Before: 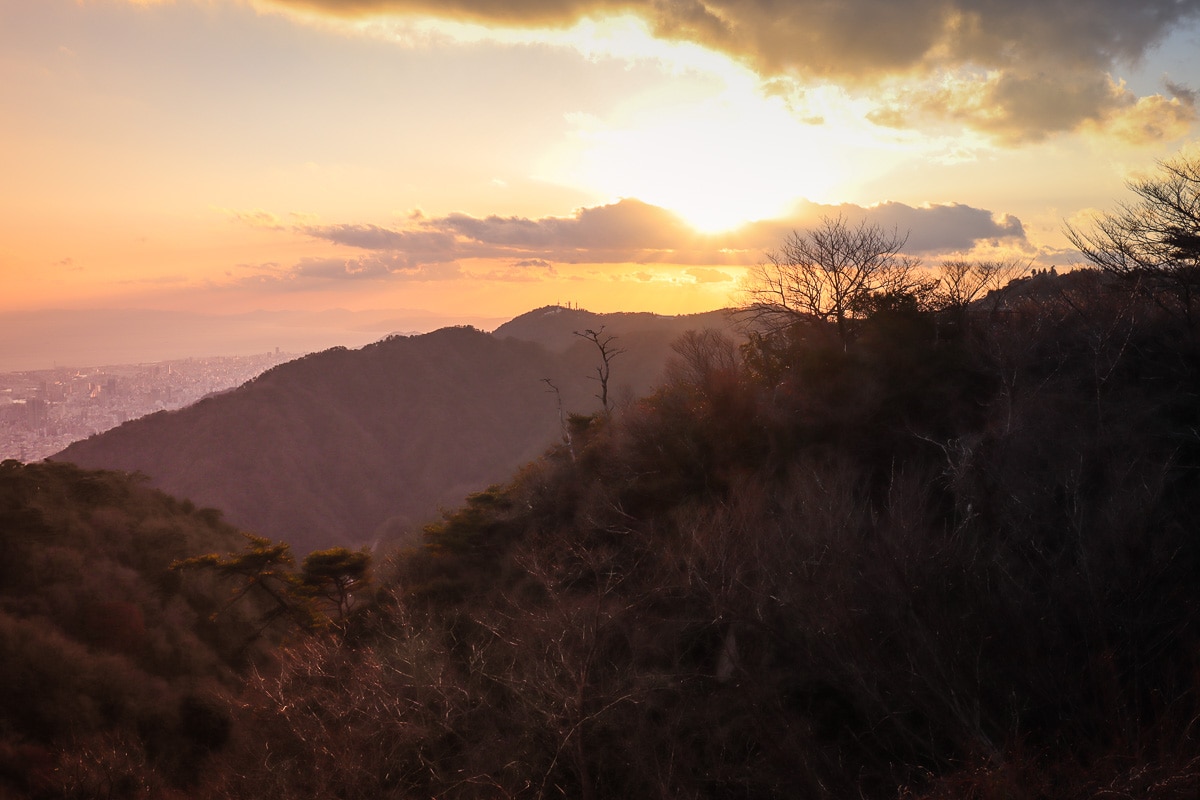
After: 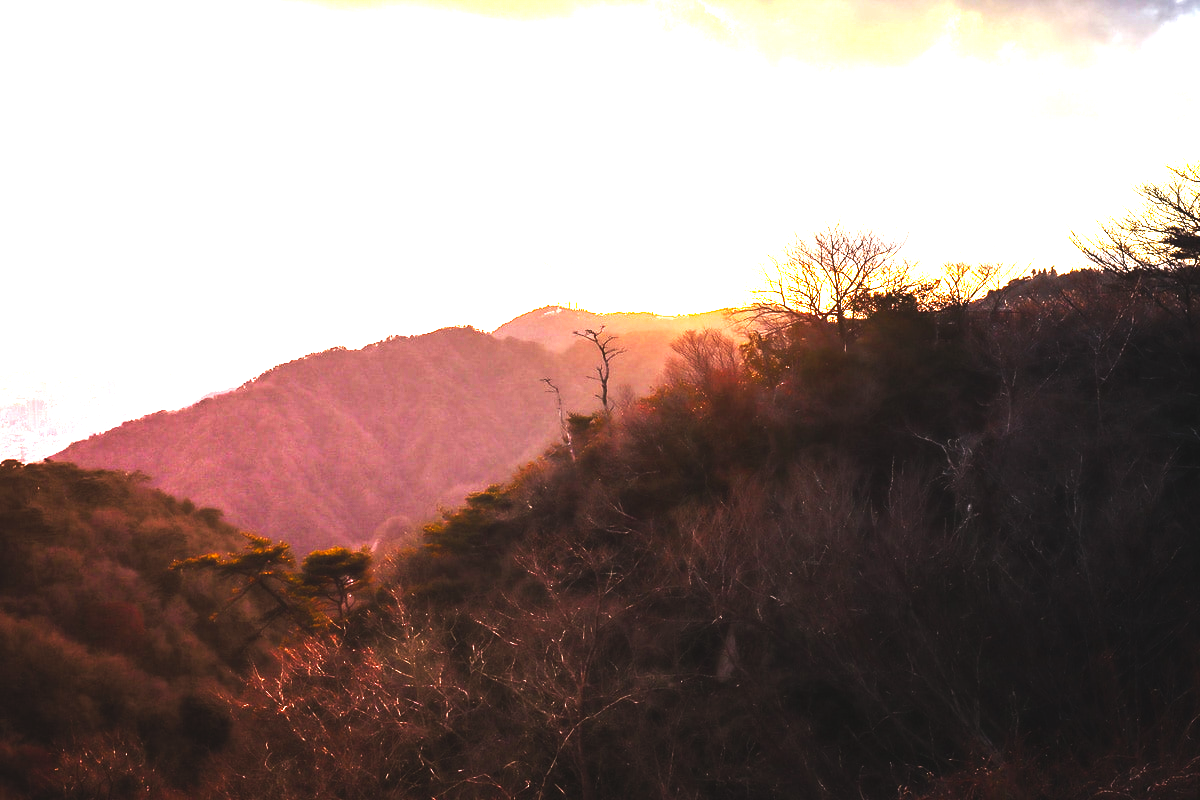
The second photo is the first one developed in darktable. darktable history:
base curve: curves: ch0 [(0, 0.007) (0.028, 0.063) (0.121, 0.311) (0.46, 0.743) (0.859, 0.957) (1, 1)], preserve colors none
color balance rgb: linear chroma grading › global chroma 1.723%, linear chroma grading › mid-tones -1.274%, perceptual saturation grading › global saturation 0.137%, perceptual saturation grading › highlights -8.825%, perceptual saturation grading › mid-tones 18.81%, perceptual saturation grading › shadows 28.88%, perceptual brilliance grading › highlights 12.877%, perceptual brilliance grading › mid-tones 7.839%, perceptual brilliance grading › shadows -17.136%, global vibrance 30.149%, contrast 10.165%
levels: levels [0.012, 0.367, 0.697]
